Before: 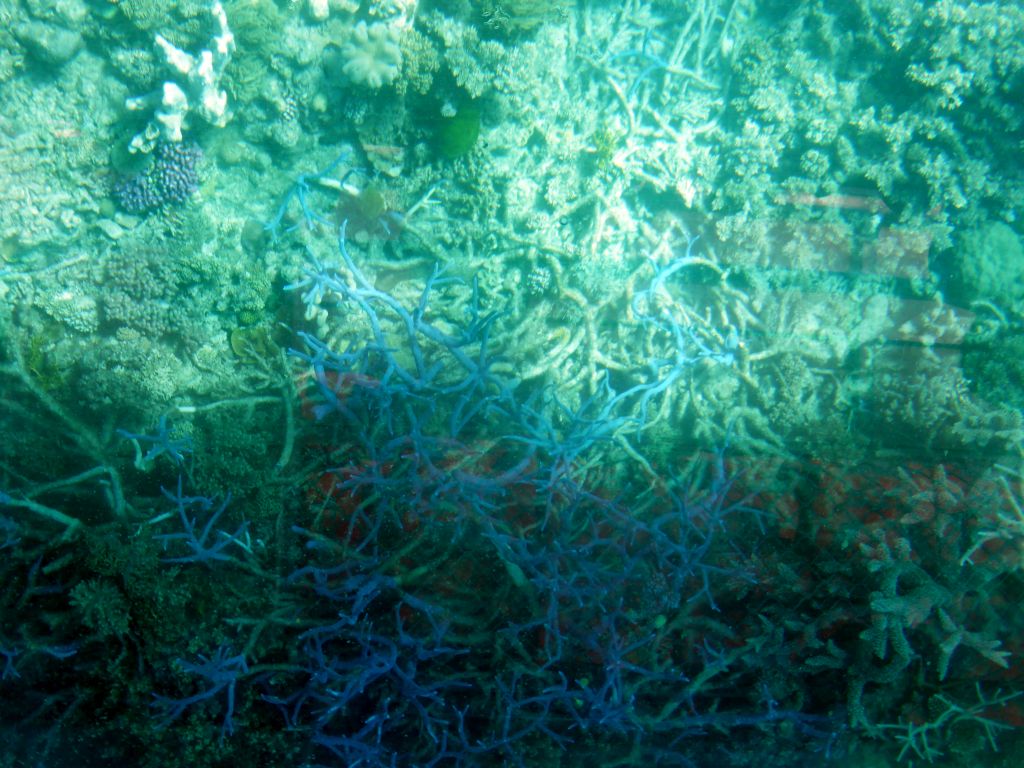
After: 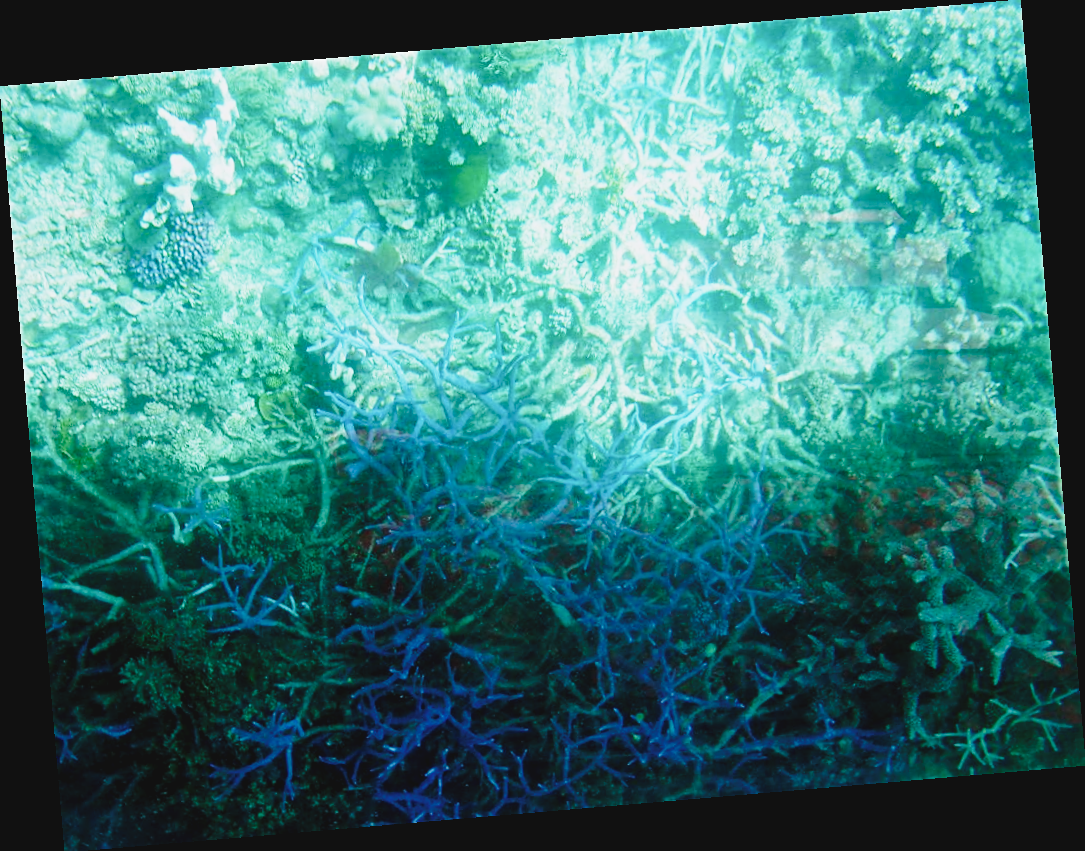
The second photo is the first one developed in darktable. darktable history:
color correction: saturation 0.99
color calibration: illuminant as shot in camera, x 0.358, y 0.373, temperature 4628.91 K
rotate and perspective: rotation -4.86°, automatic cropping off
contrast brightness saturation: contrast -0.1, saturation -0.1
sharpen: on, module defaults
color balance: mode lift, gamma, gain (sRGB), lift [0.97, 1, 1, 1], gamma [1.03, 1, 1, 1]
base curve: curves: ch0 [(0, 0) (0.028, 0.03) (0.121, 0.232) (0.46, 0.748) (0.859, 0.968) (1, 1)], preserve colors none
